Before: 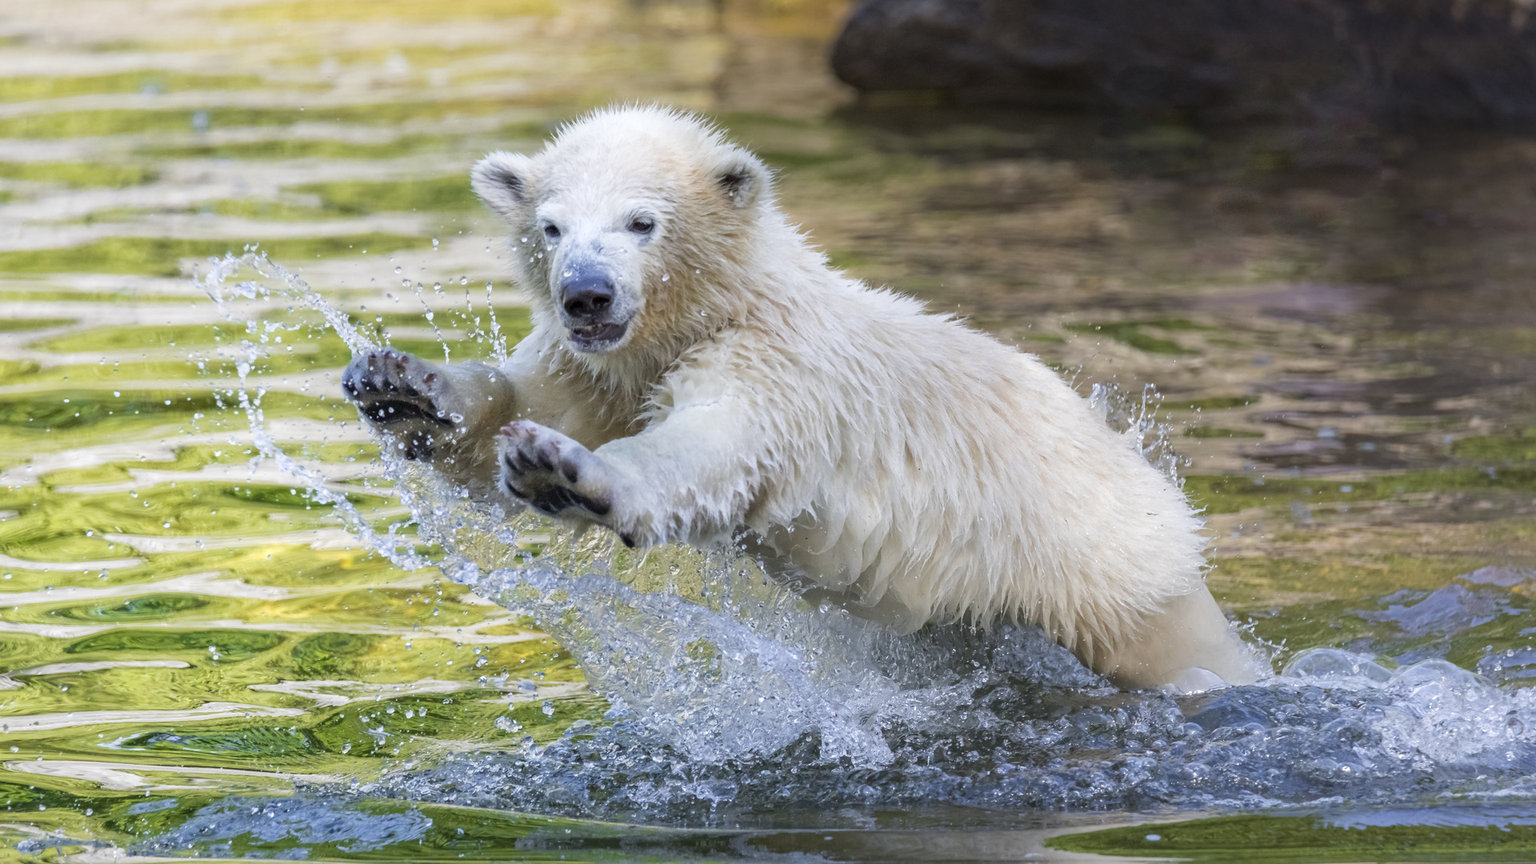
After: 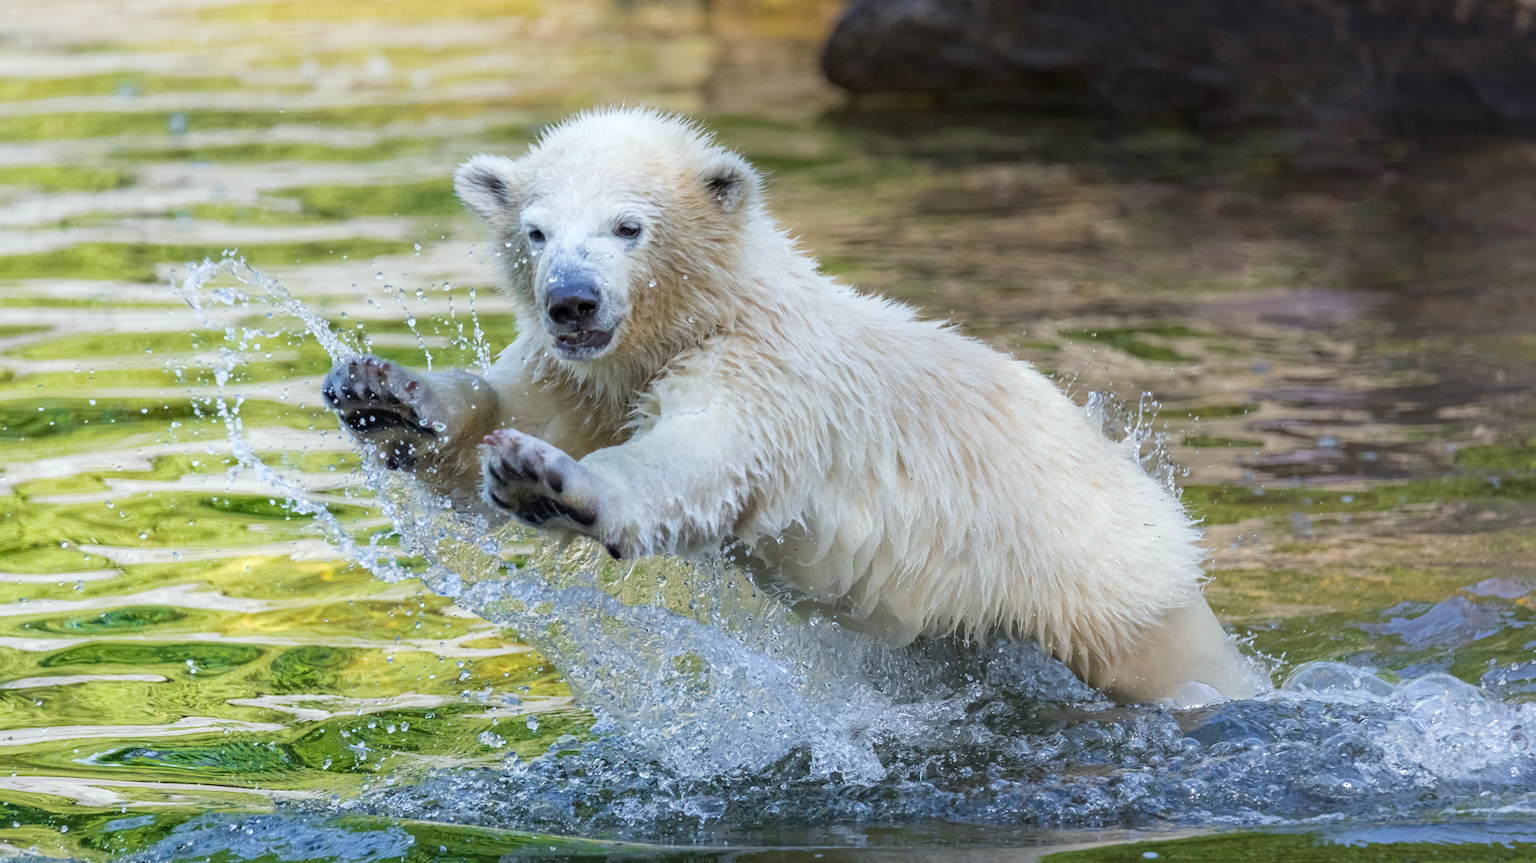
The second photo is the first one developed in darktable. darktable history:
white balance: red 0.978, blue 0.999
crop: left 1.743%, right 0.268%, bottom 2.011%
